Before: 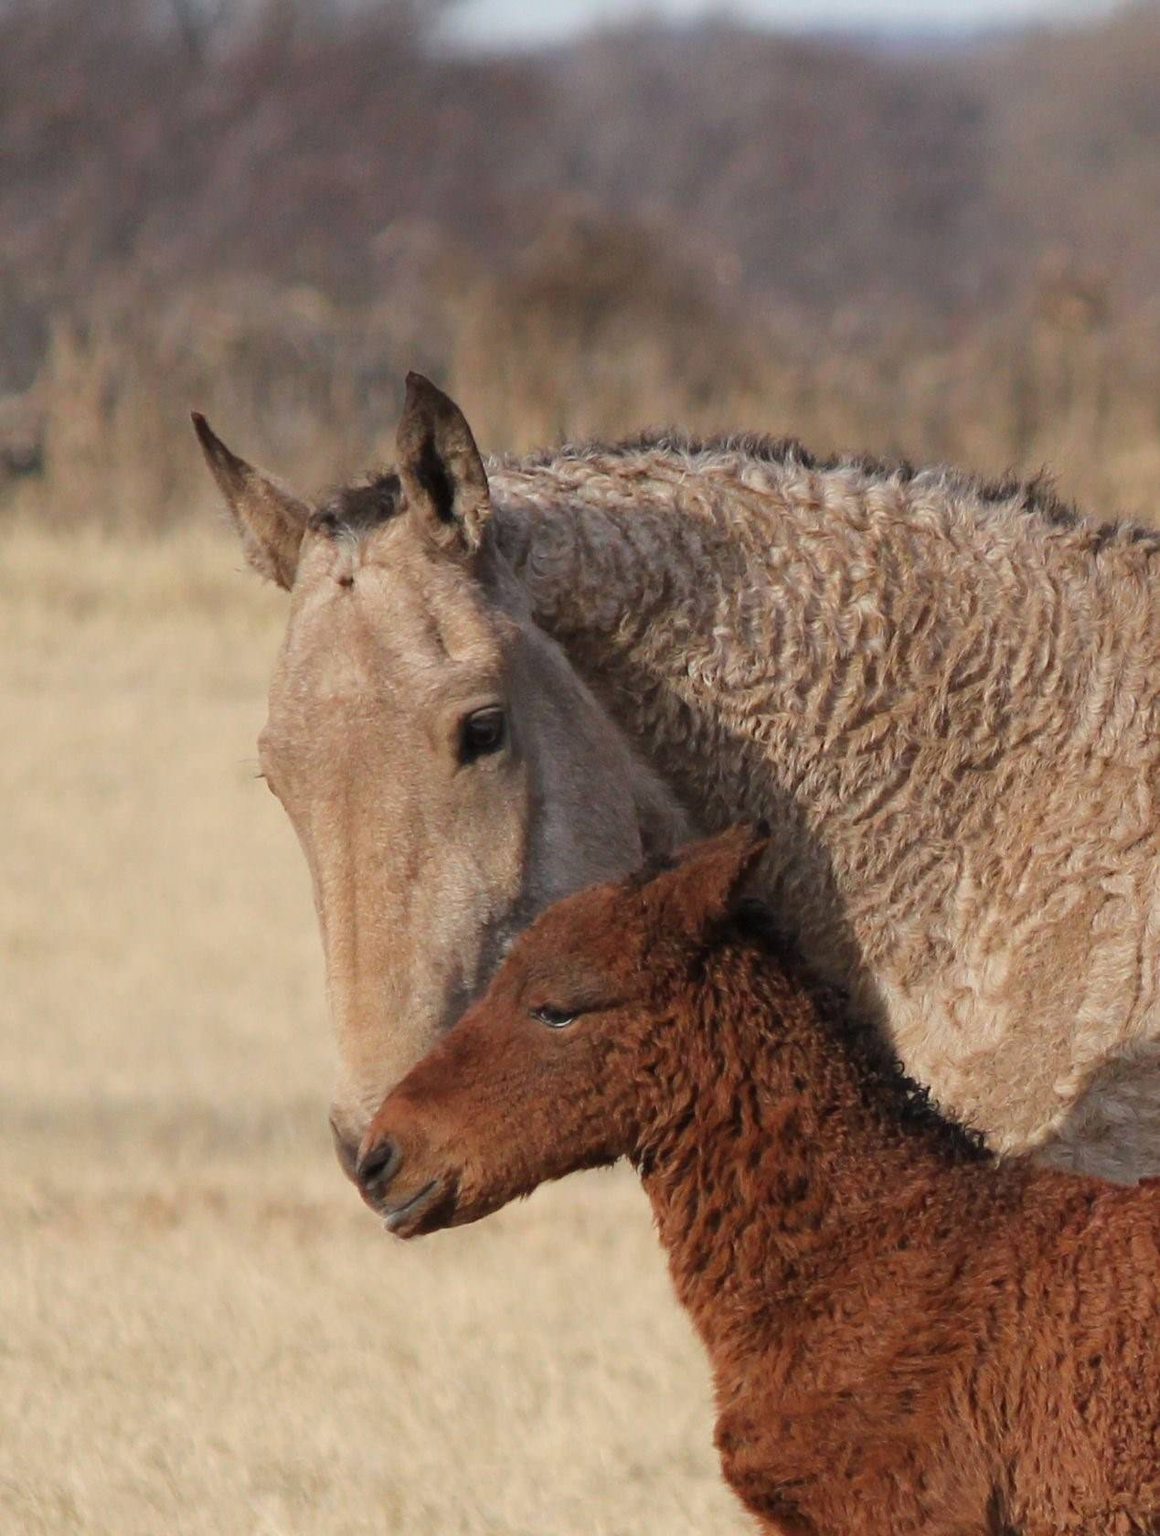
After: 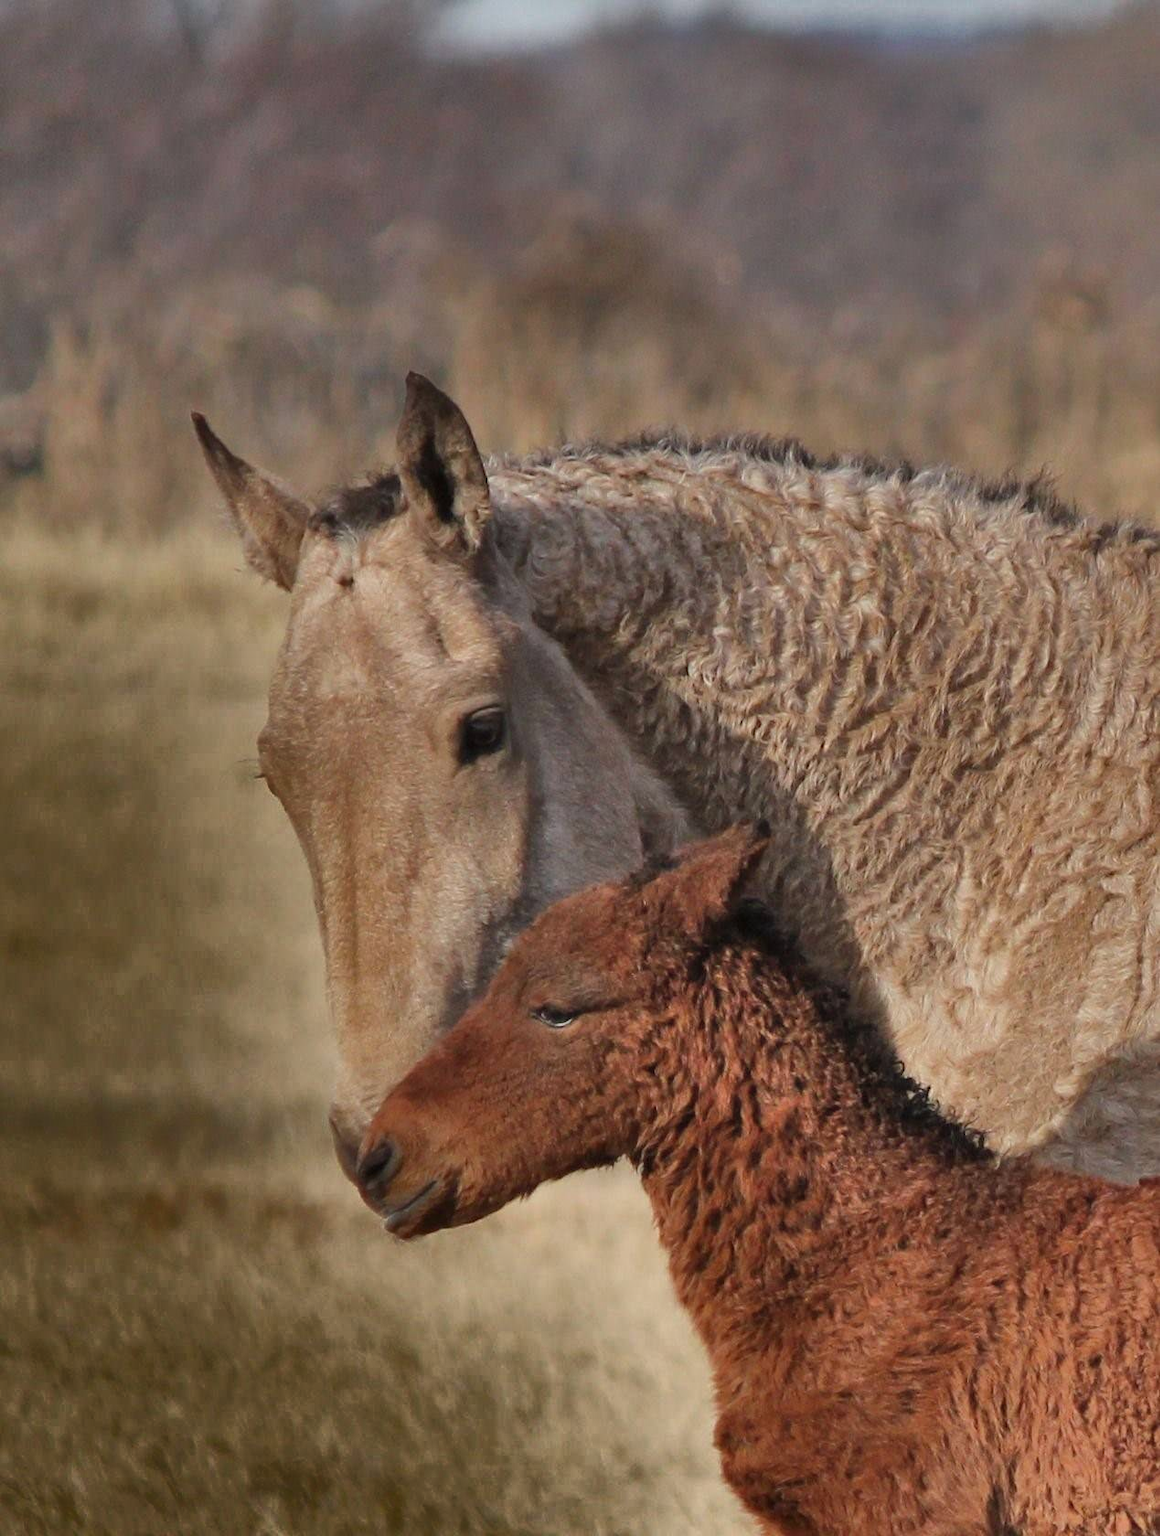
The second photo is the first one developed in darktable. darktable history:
shadows and highlights: radius 122.67, shadows 99.62, white point adjustment -2.98, highlights -99.72, soften with gaussian
